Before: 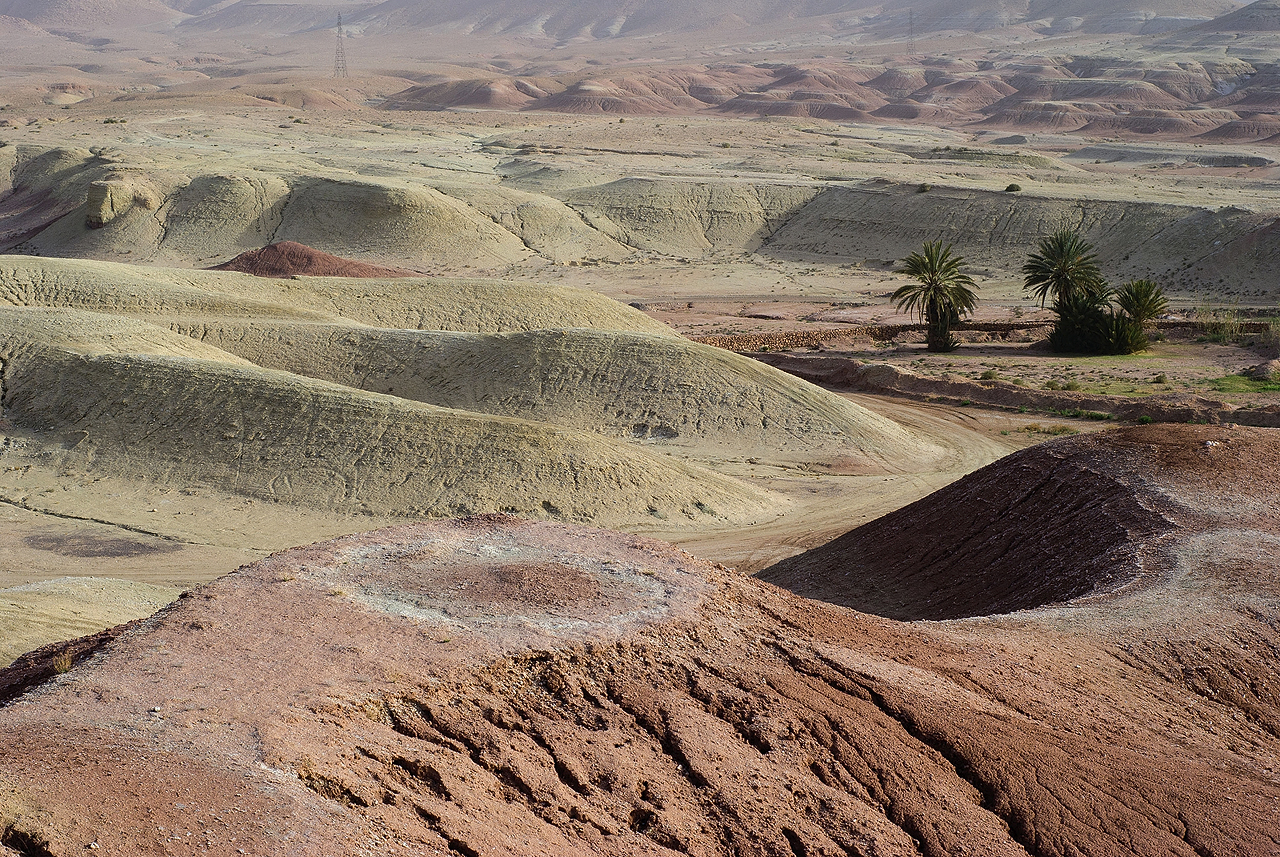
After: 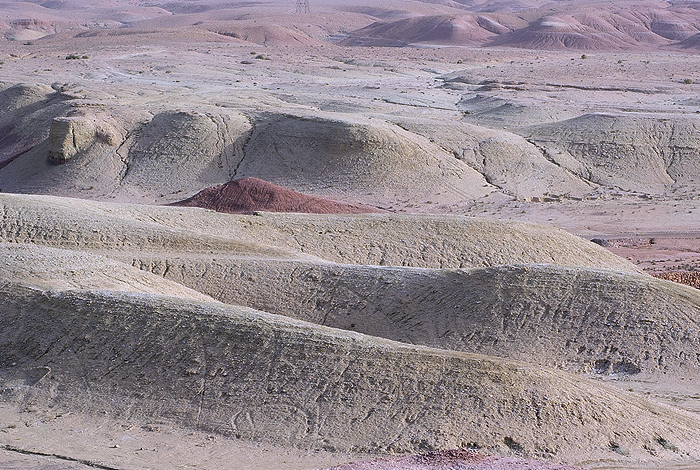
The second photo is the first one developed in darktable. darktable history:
contrast brightness saturation: saturation -0.05
color calibration: x 0.372, y 0.386, temperature 4283.97 K
white balance: red 1.066, blue 1.119
crop and rotate: left 3.047%, top 7.509%, right 42.236%, bottom 37.598%
